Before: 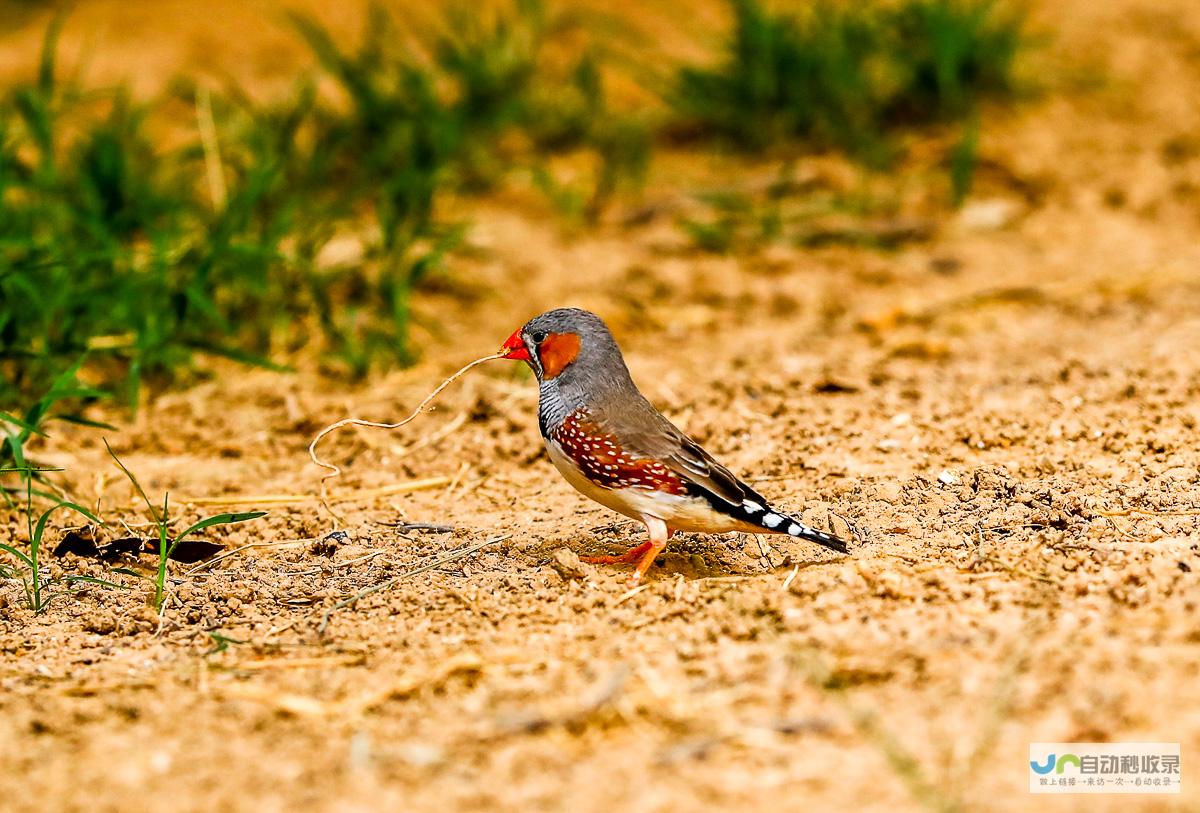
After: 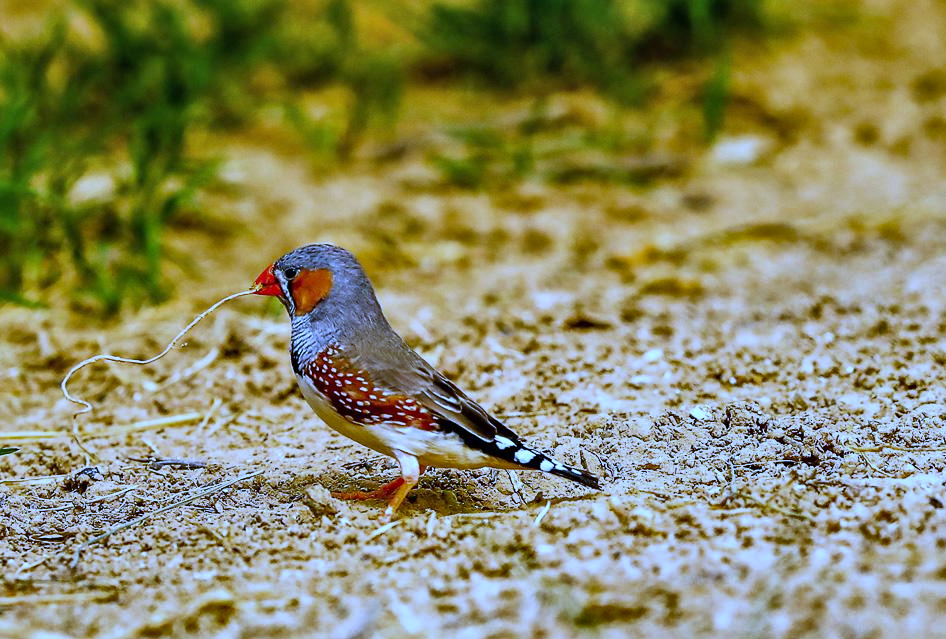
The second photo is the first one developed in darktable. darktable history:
white balance: red 0.766, blue 1.537
shadows and highlights: shadows 75, highlights -60.85, soften with gaussian
crop and rotate: left 20.74%, top 7.912%, right 0.375%, bottom 13.378%
